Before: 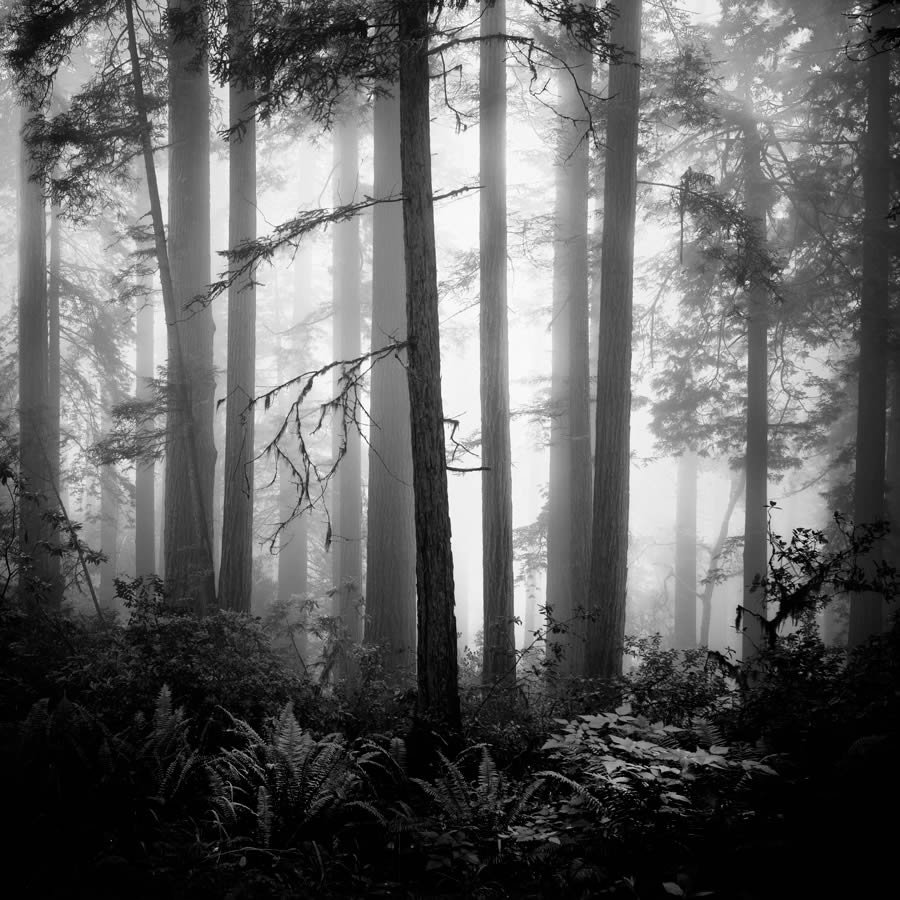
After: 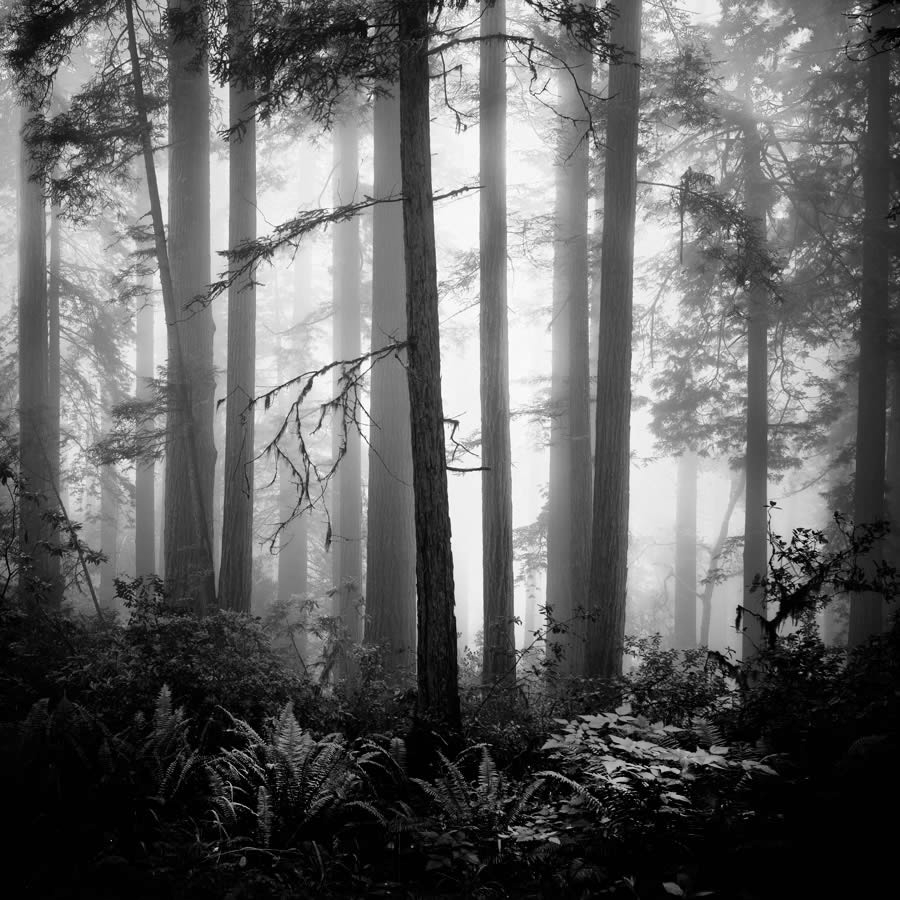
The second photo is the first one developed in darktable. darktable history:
shadows and highlights: shadows 32.83, highlights -47.7, soften with gaussian
